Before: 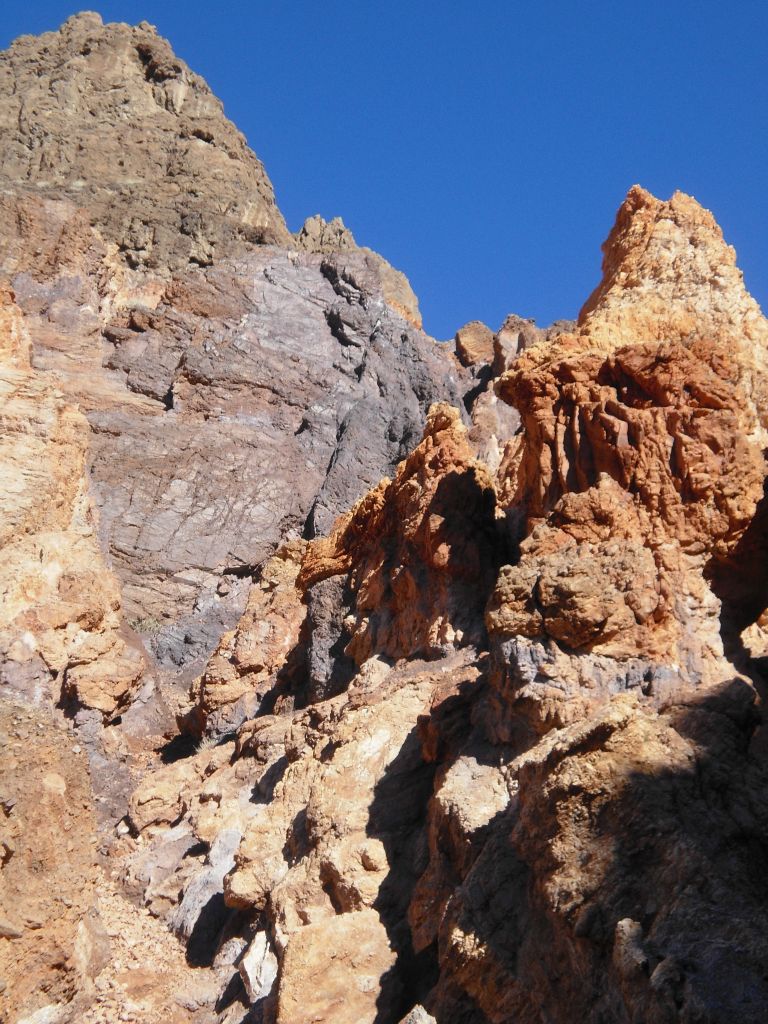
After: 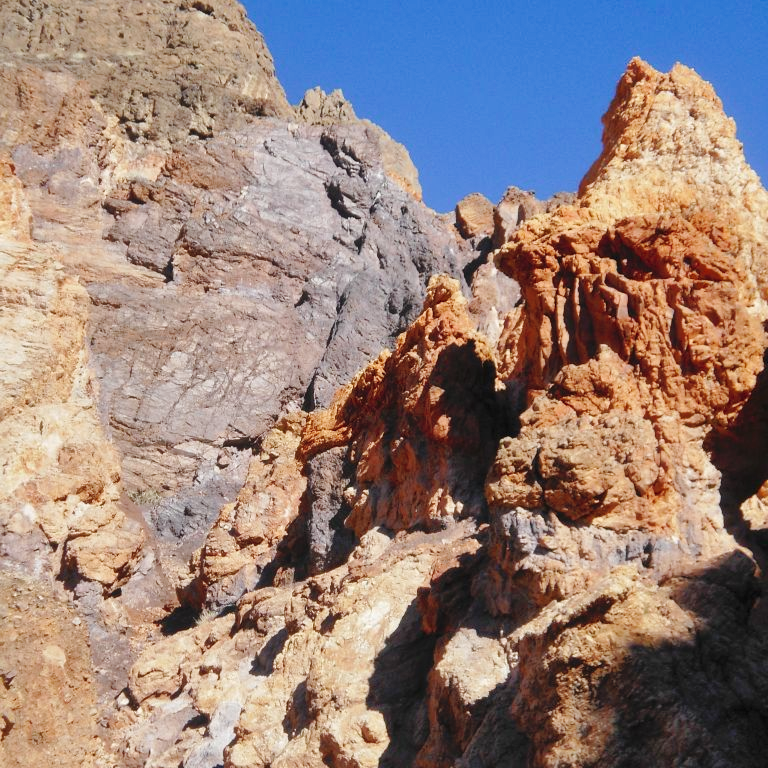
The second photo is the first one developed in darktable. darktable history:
crop and rotate: top 12.5%, bottom 12.5%
tone curve: curves: ch0 [(0, 0) (0.003, 0.005) (0.011, 0.013) (0.025, 0.027) (0.044, 0.044) (0.069, 0.06) (0.1, 0.081) (0.136, 0.114) (0.177, 0.16) (0.224, 0.211) (0.277, 0.277) (0.335, 0.354) (0.399, 0.435) (0.468, 0.538) (0.543, 0.626) (0.623, 0.708) (0.709, 0.789) (0.801, 0.867) (0.898, 0.935) (1, 1)], preserve colors none
shadows and highlights: on, module defaults
